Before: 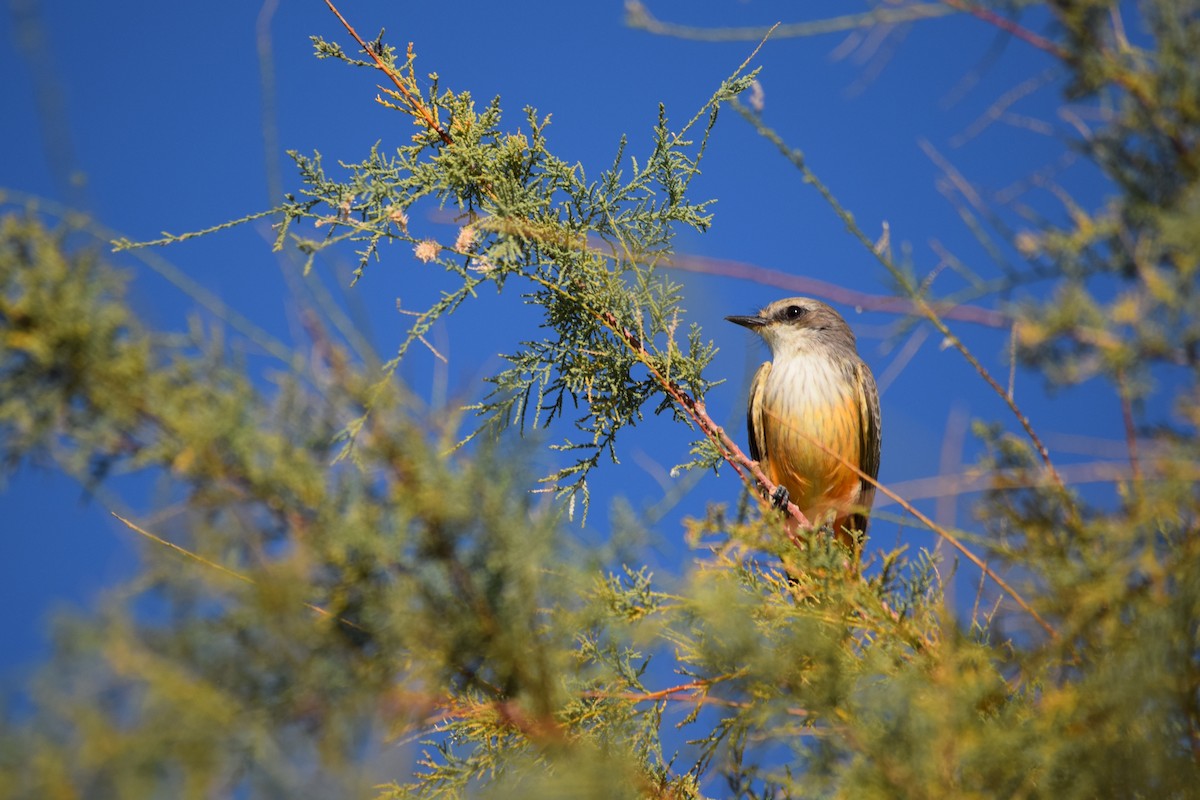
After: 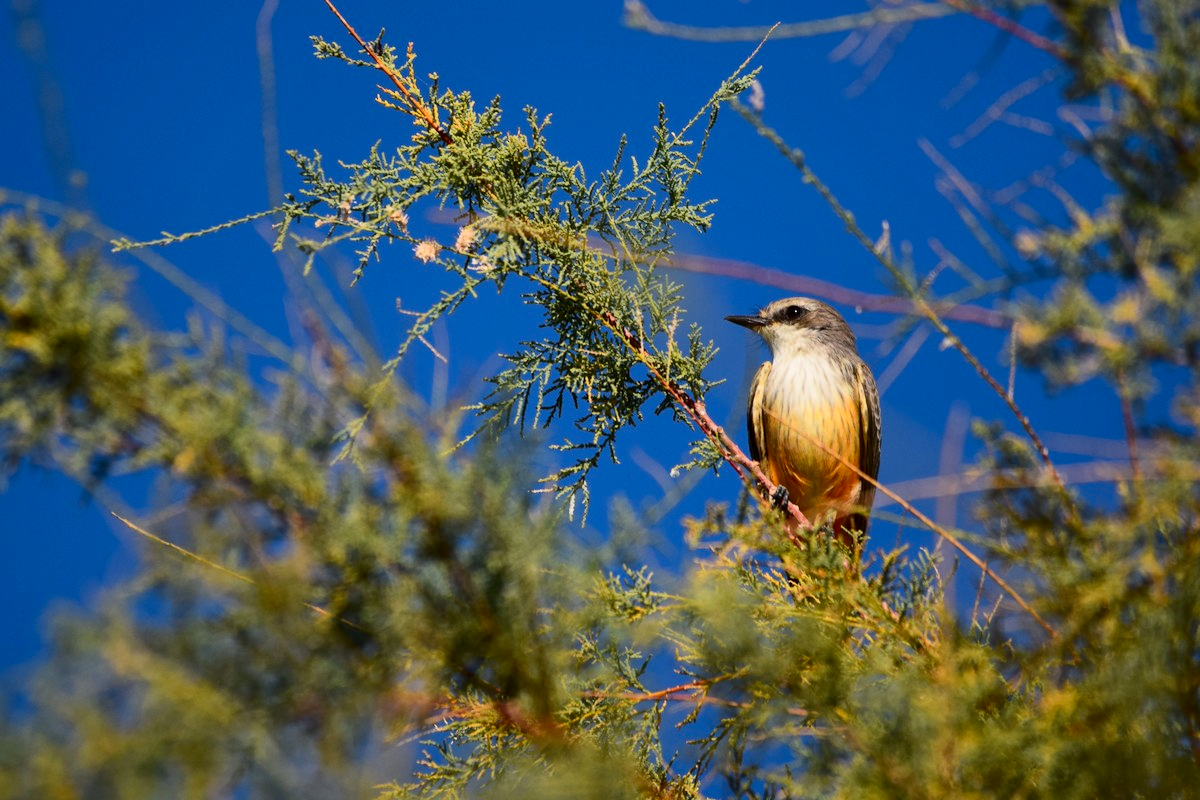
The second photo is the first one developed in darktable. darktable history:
contrast brightness saturation: contrast 0.2, brightness -0.11, saturation 0.1
shadows and highlights: radius 100.41, shadows 50.55, highlights -64.36, highlights color adjustment 49.82%, soften with gaussian
